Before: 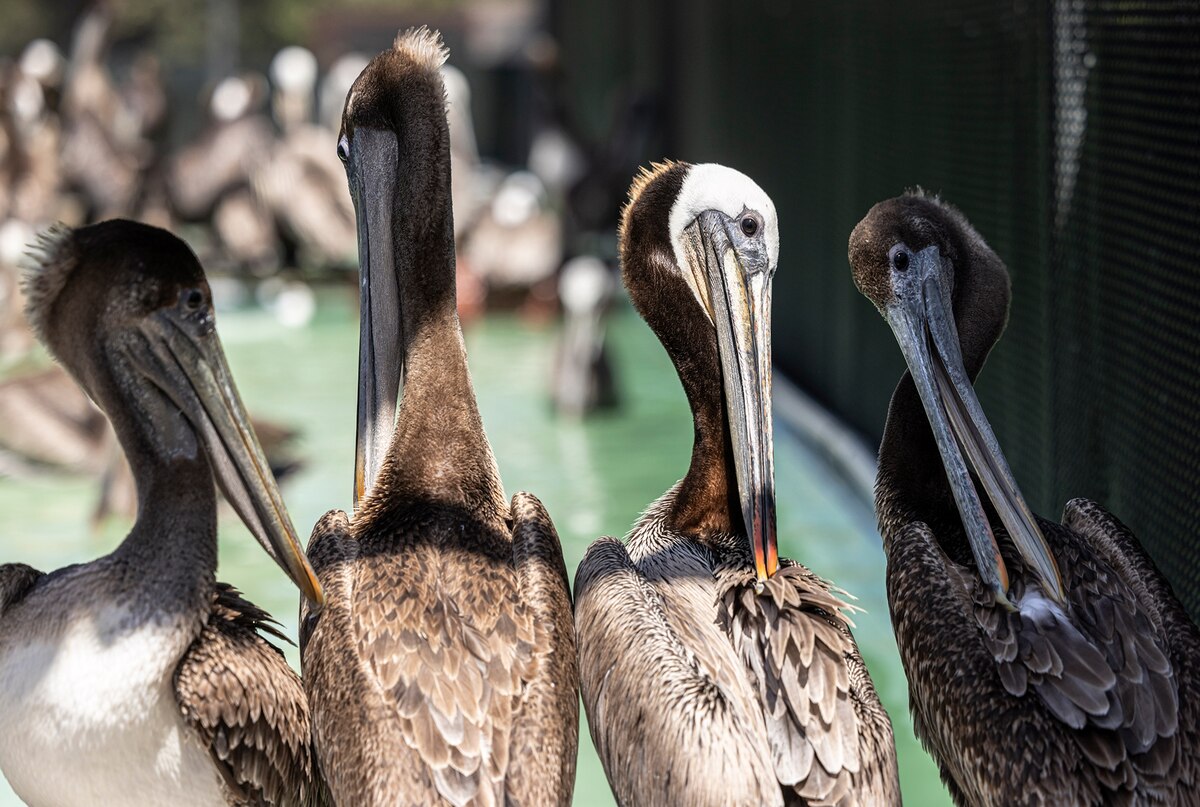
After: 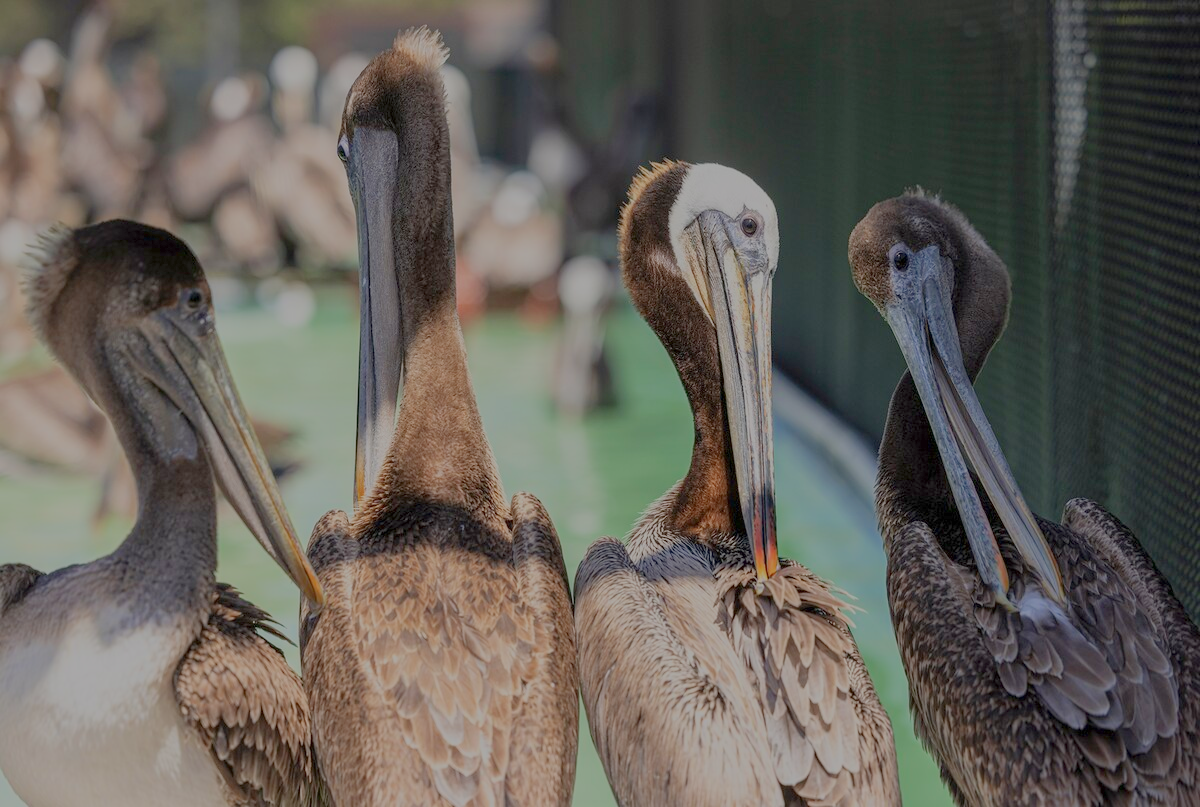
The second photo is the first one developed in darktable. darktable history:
tone equalizer: on, module defaults
filmic rgb: black relative exposure -16 EV, white relative exposure 8 EV, threshold 3 EV, hardness 4.17, latitude 50%, contrast 0.5, color science v5 (2021), contrast in shadows safe, contrast in highlights safe, enable highlight reconstruction true
